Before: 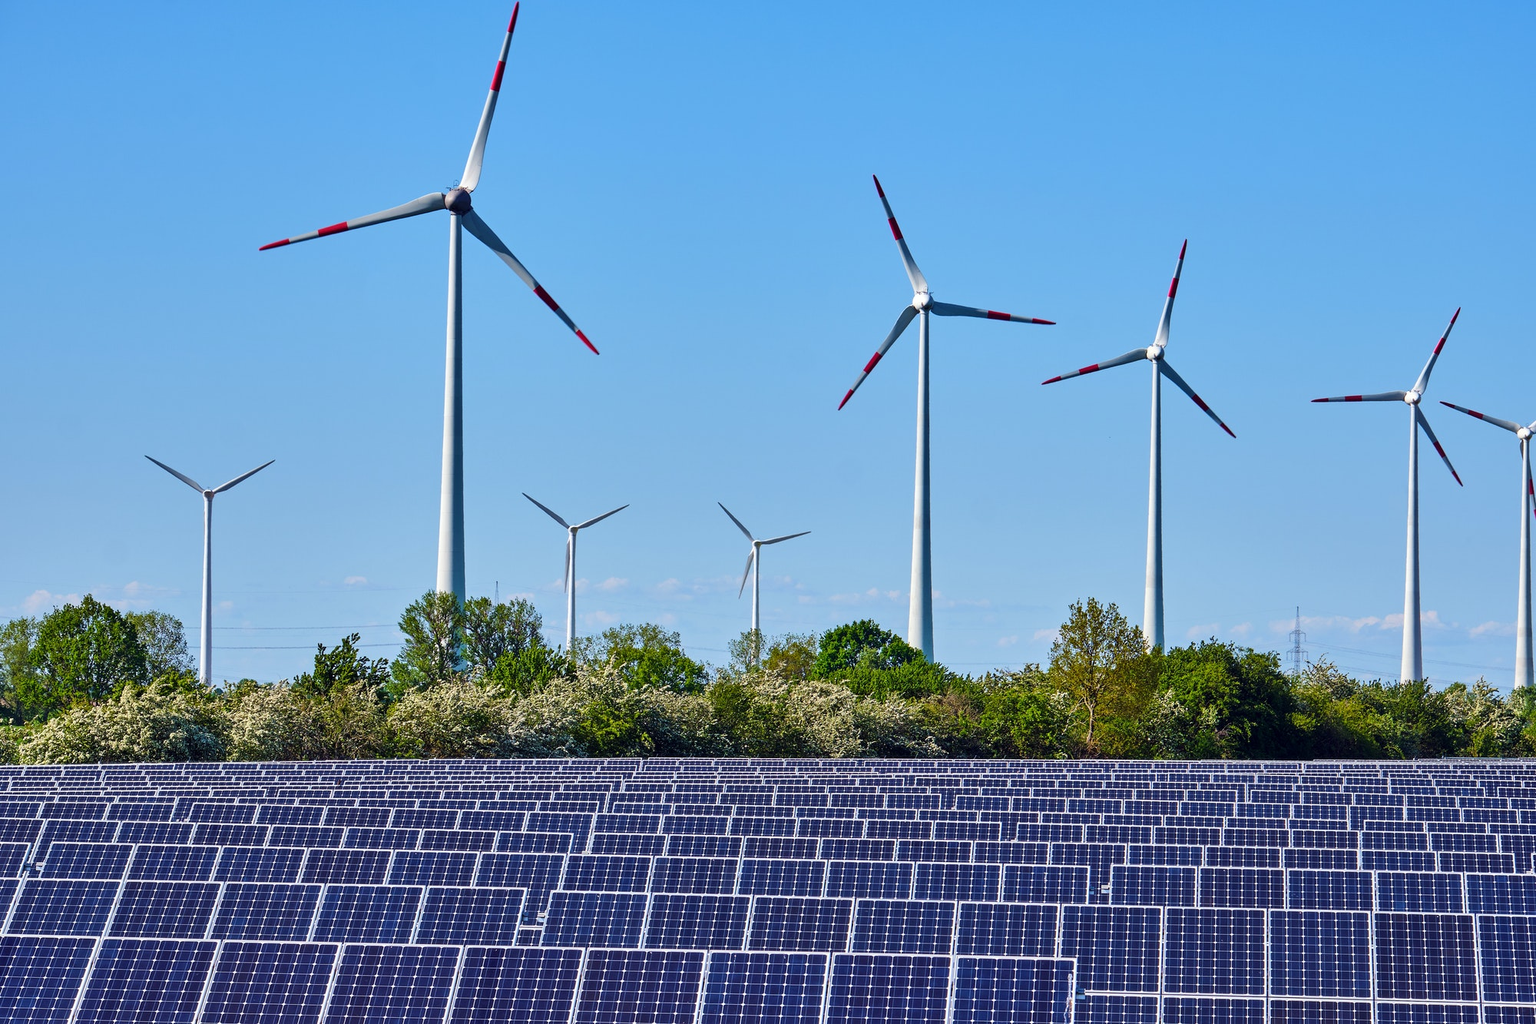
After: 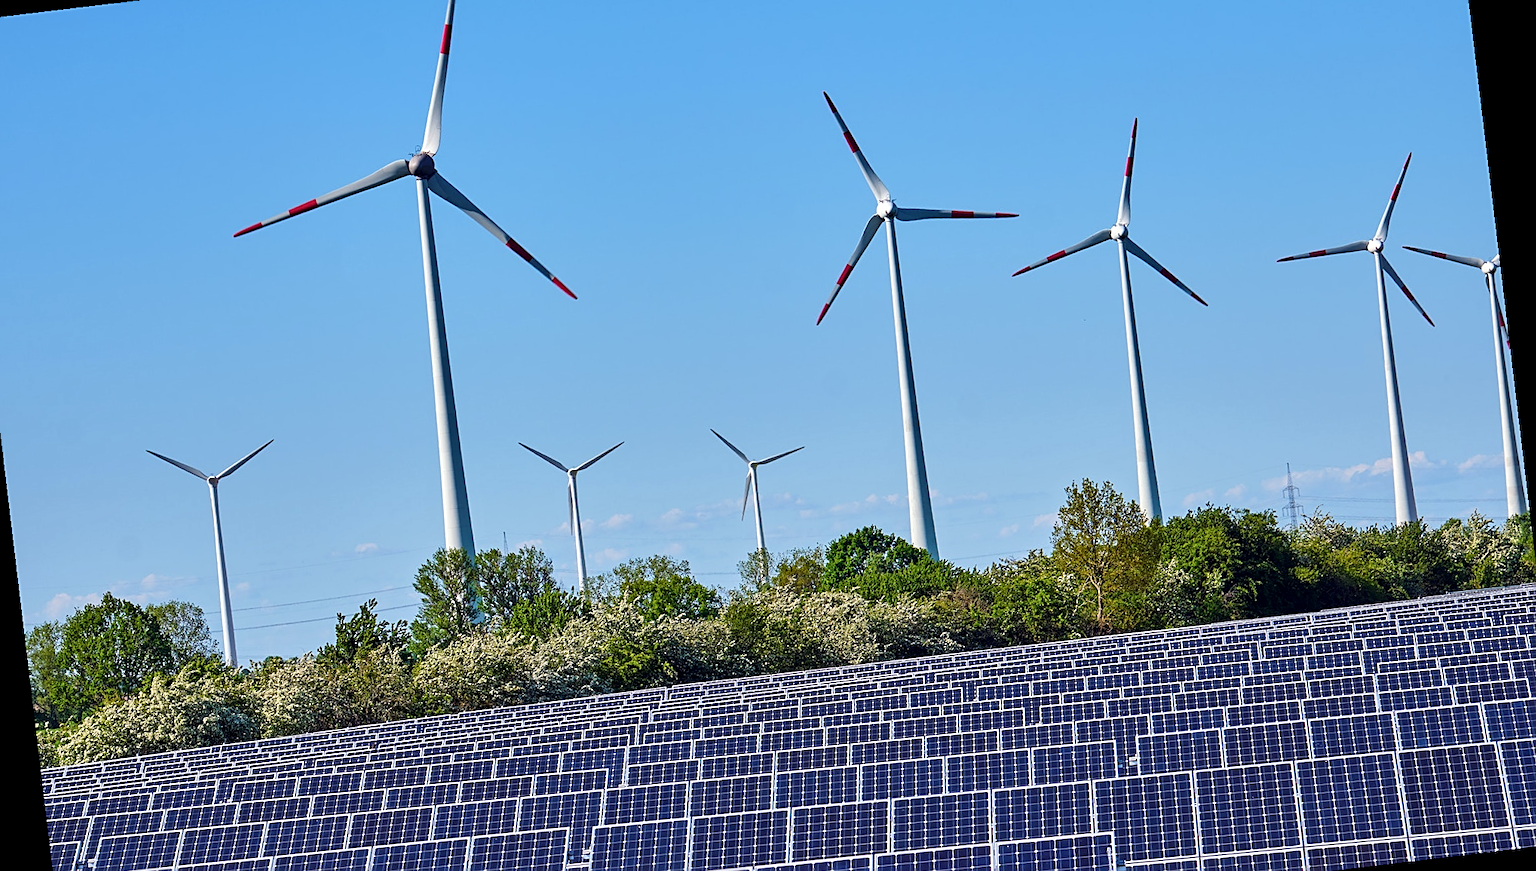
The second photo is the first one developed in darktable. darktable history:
local contrast: highlights 100%, shadows 100%, detail 120%, midtone range 0.2
crop and rotate: left 2.991%, top 13.302%, right 1.981%, bottom 12.636%
rotate and perspective: rotation -6.83°, automatic cropping off
sharpen: on, module defaults
